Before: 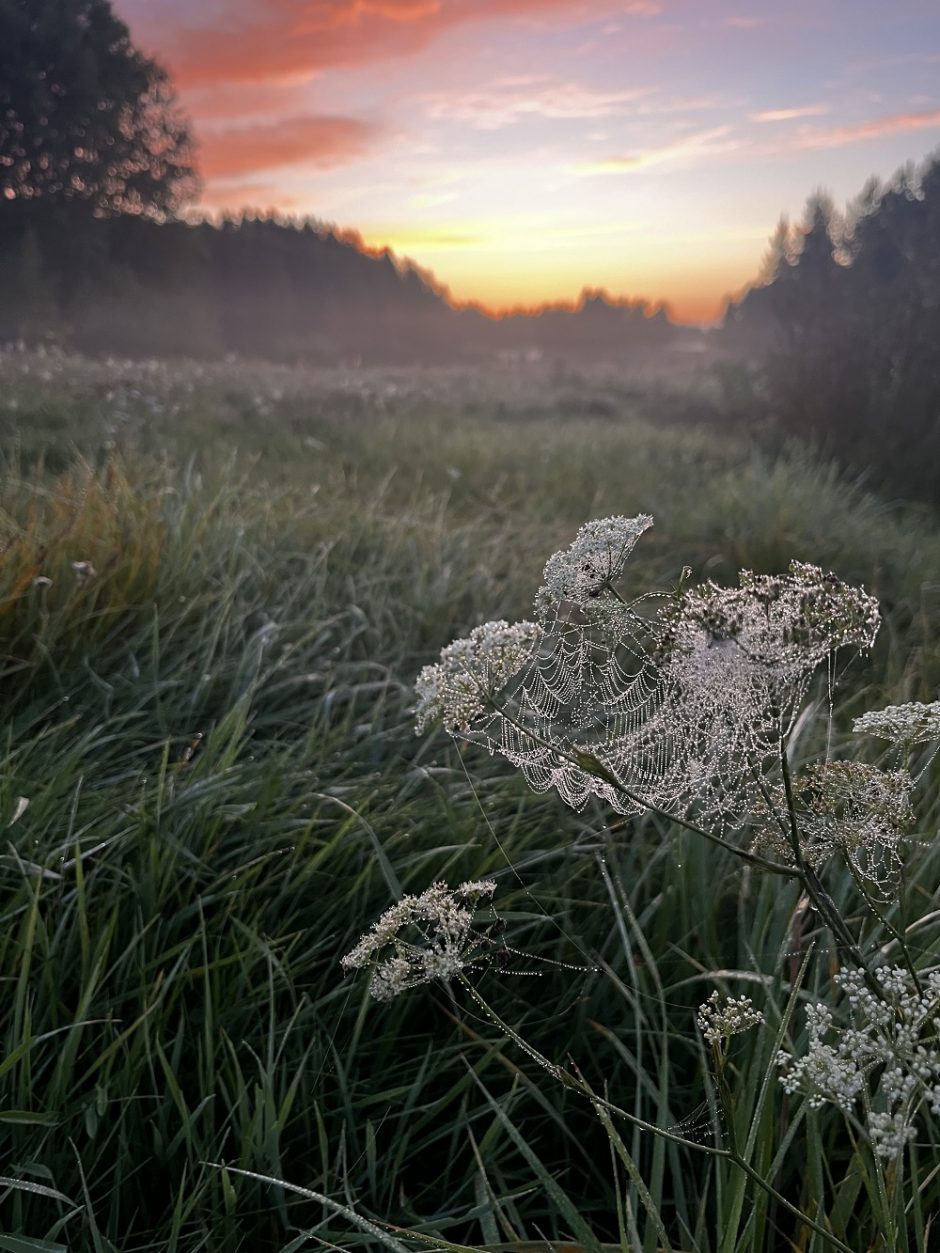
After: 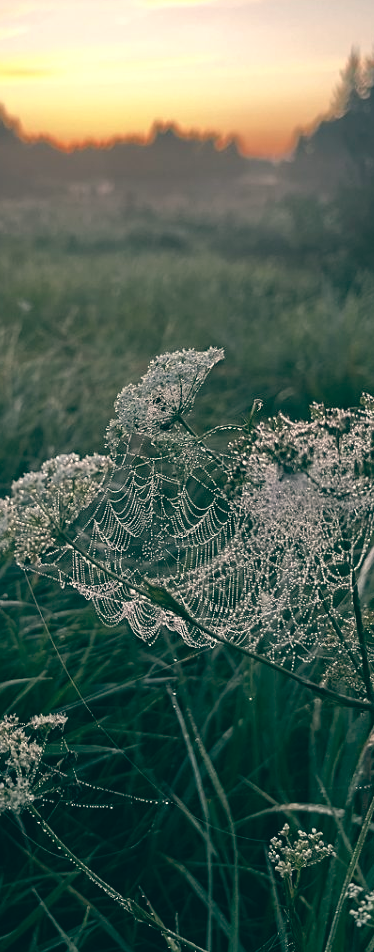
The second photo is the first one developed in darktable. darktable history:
color balance: lift [1.005, 0.99, 1.007, 1.01], gamma [1, 0.979, 1.011, 1.021], gain [0.923, 1.098, 1.025, 0.902], input saturation 90.45%, contrast 7.73%, output saturation 105.91%
crop: left 45.721%, top 13.393%, right 14.118%, bottom 10.01%
